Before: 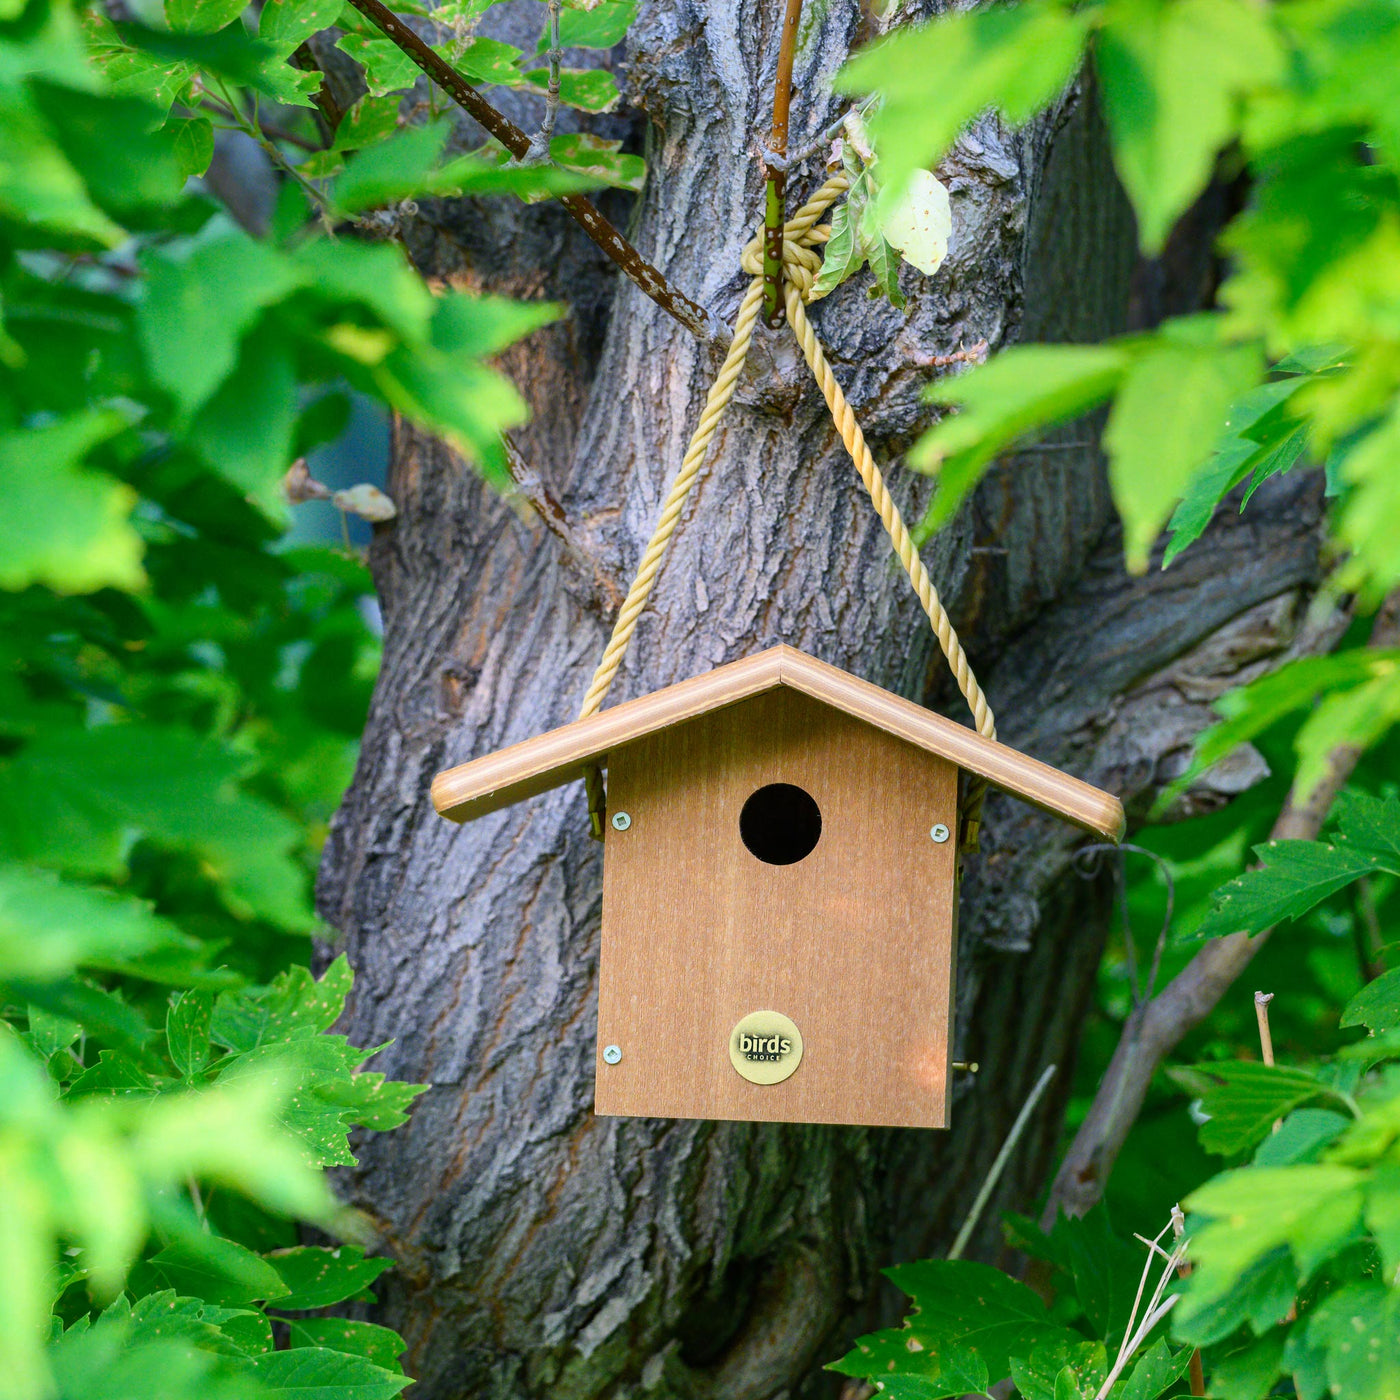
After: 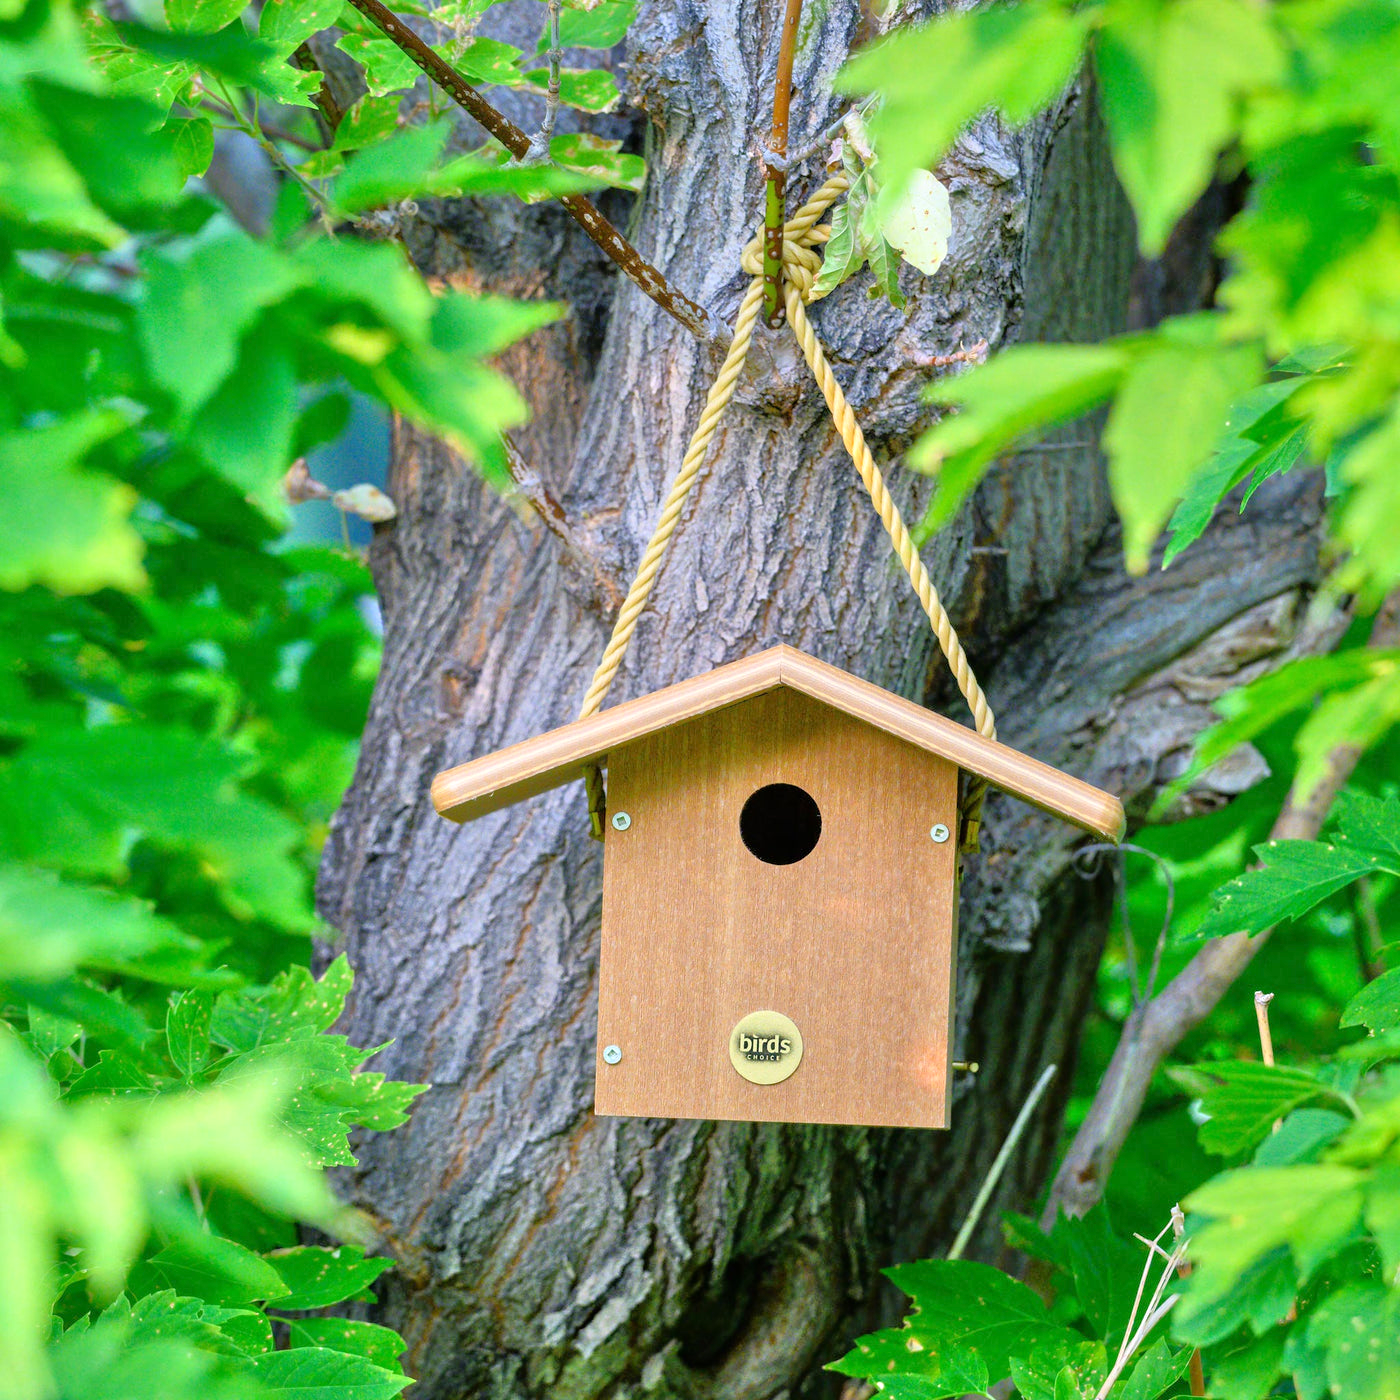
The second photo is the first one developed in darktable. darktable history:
tone equalizer: -7 EV 0.153 EV, -6 EV 0.601 EV, -5 EV 1.12 EV, -4 EV 1.36 EV, -3 EV 1.12 EV, -2 EV 0.6 EV, -1 EV 0.148 EV, mask exposure compensation -0.5 EV
